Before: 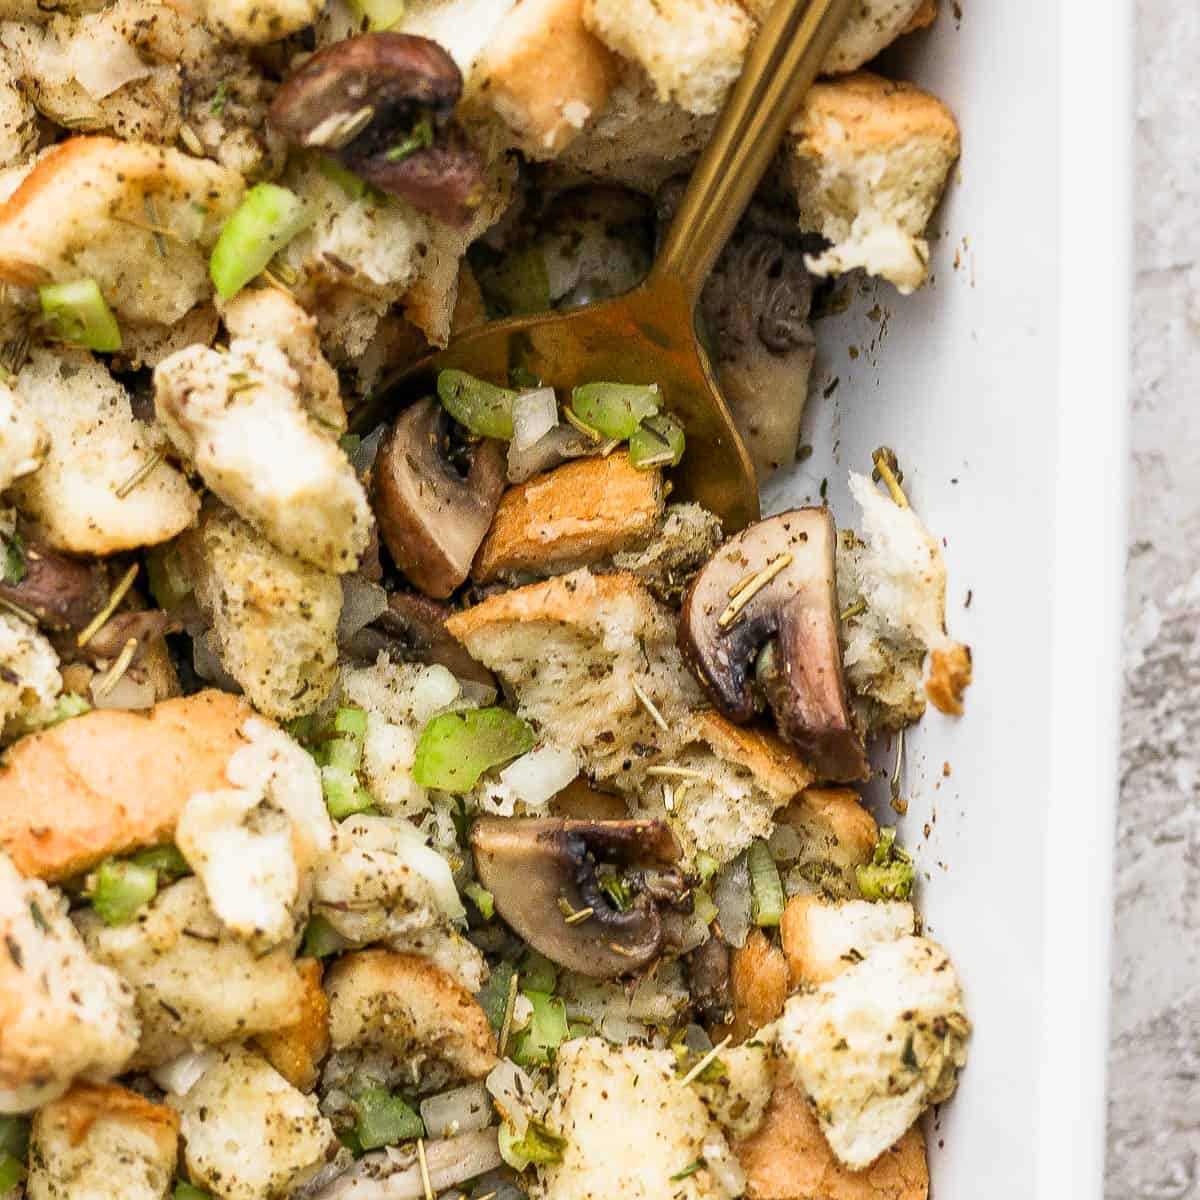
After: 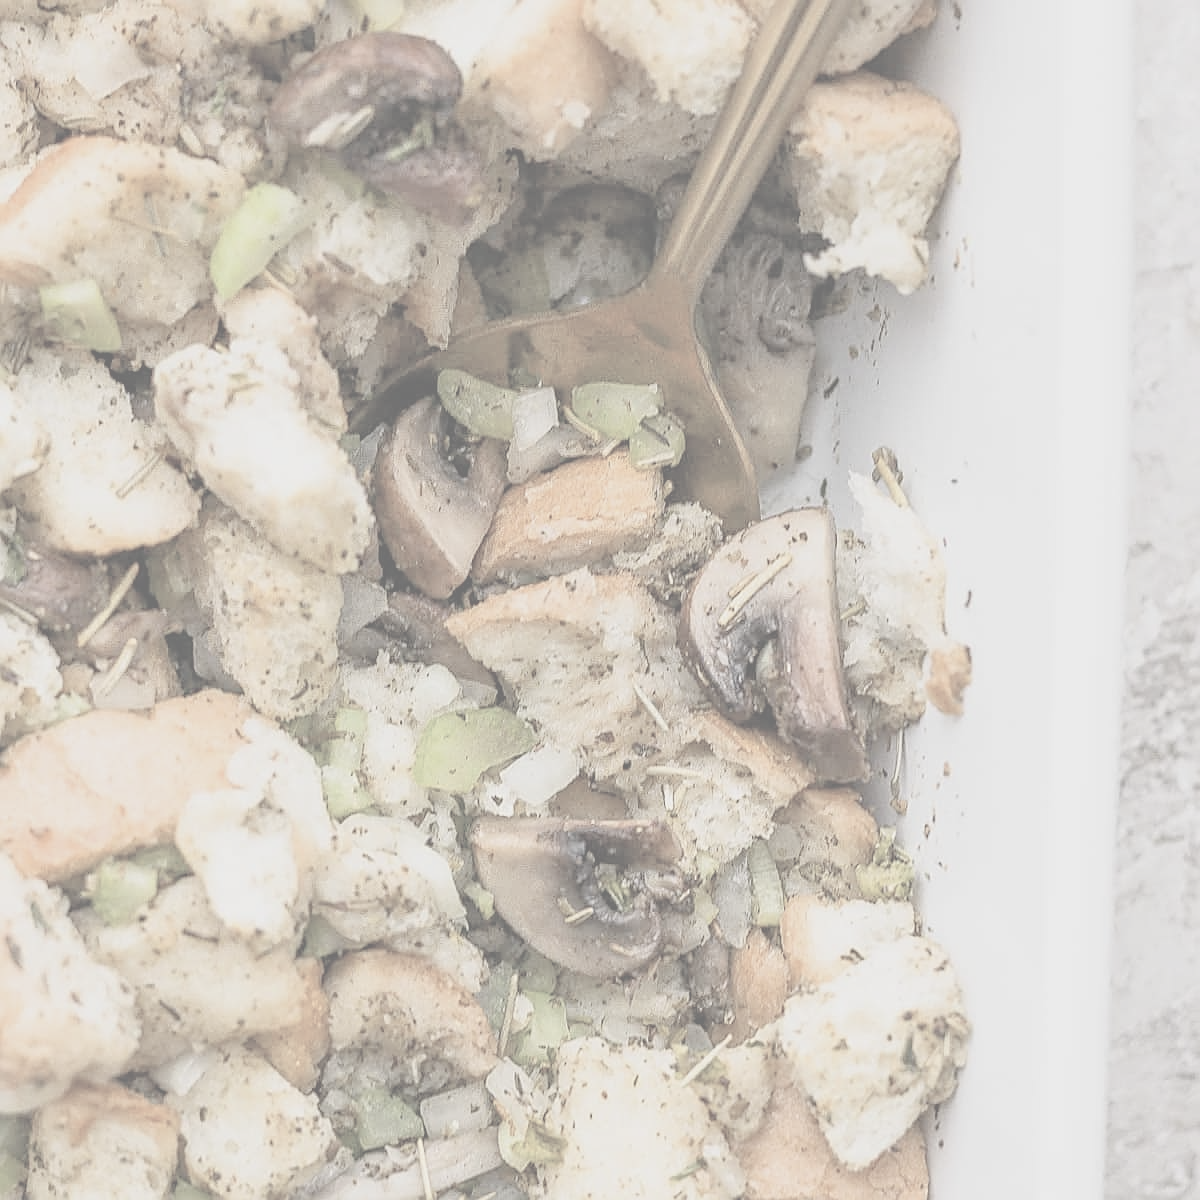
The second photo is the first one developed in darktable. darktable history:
sharpen: on, module defaults
contrast brightness saturation: contrast -0.304, brightness 0.765, saturation -0.778
